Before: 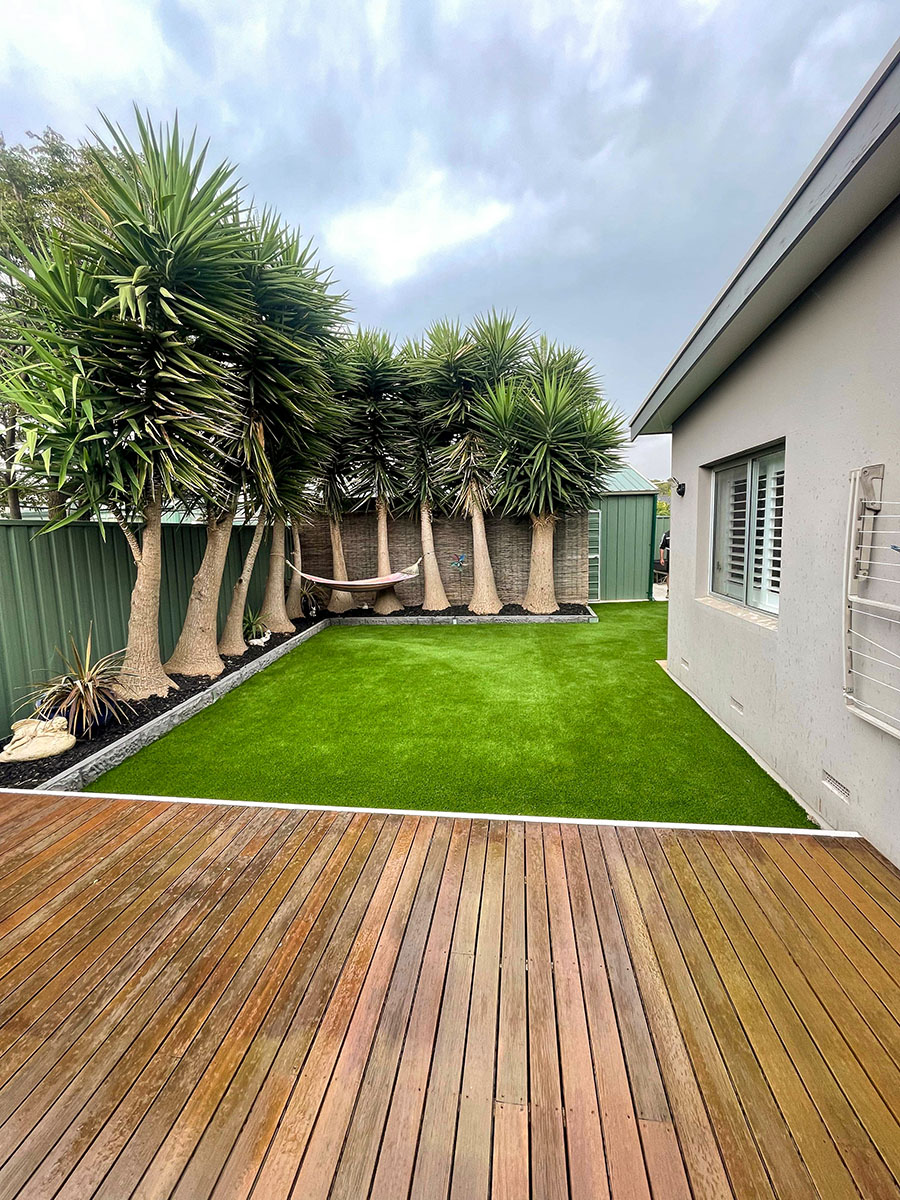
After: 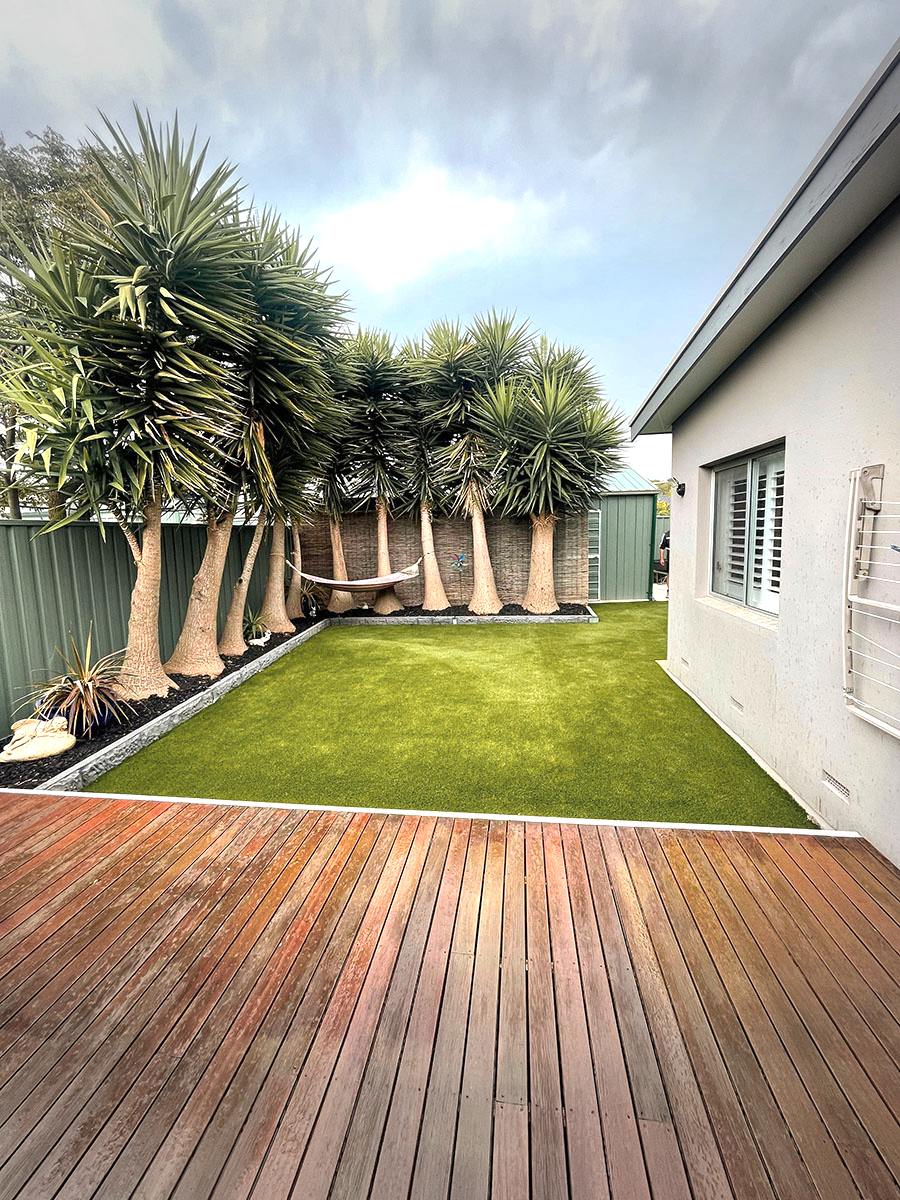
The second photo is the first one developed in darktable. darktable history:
vignetting: fall-off start 79.57%, center (-0.033, -0.048), width/height ratio 1.327, unbound false
exposure: black level correction 0, exposure 0.5 EV, compensate highlight preservation false
color zones: curves: ch1 [(0.263, 0.53) (0.376, 0.287) (0.487, 0.512) (0.748, 0.547) (1, 0.513)]; ch2 [(0.262, 0.45) (0.751, 0.477)]
